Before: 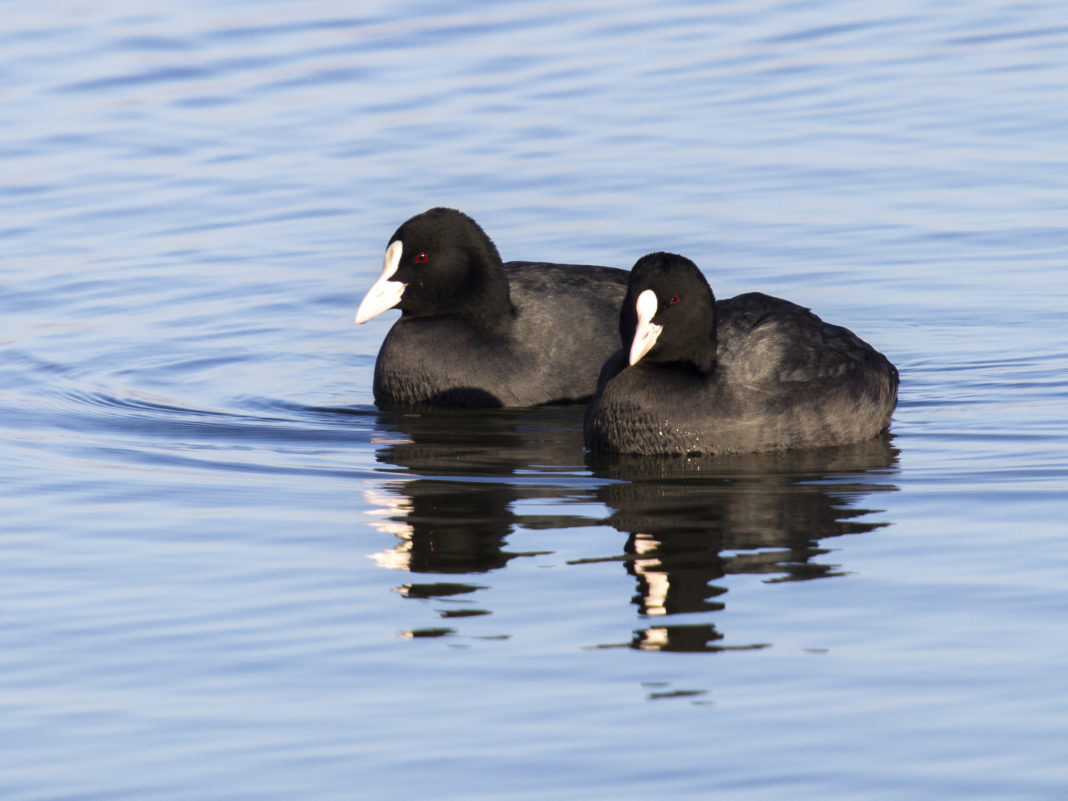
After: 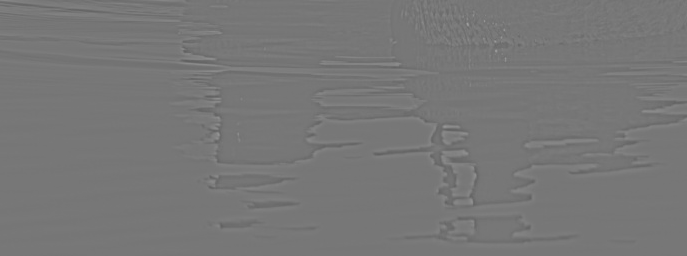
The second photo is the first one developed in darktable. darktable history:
tone equalizer: on, module defaults
crop: left 18.091%, top 51.13%, right 17.525%, bottom 16.85%
highpass: sharpness 6%, contrast boost 7.63%
